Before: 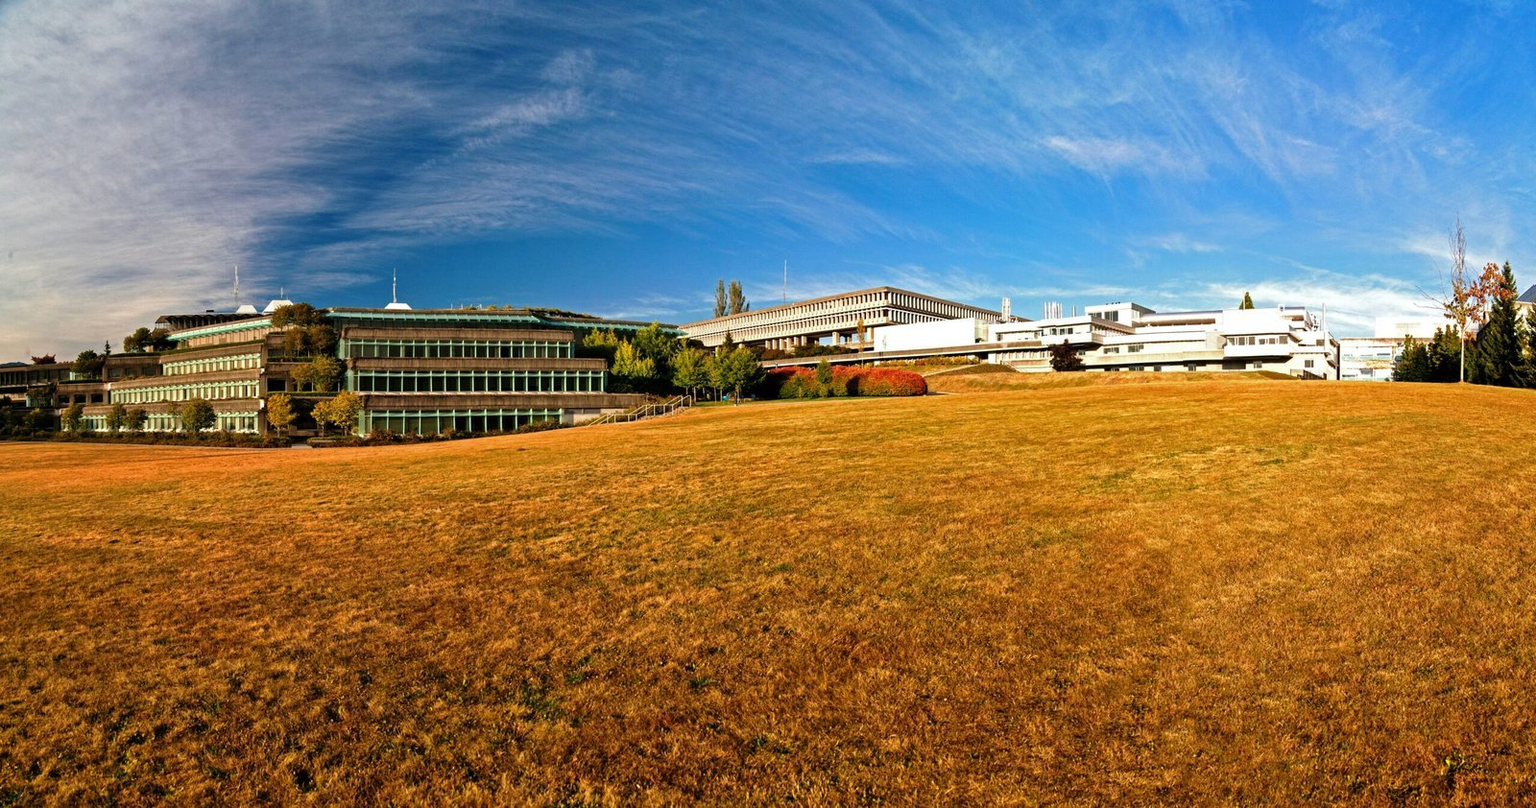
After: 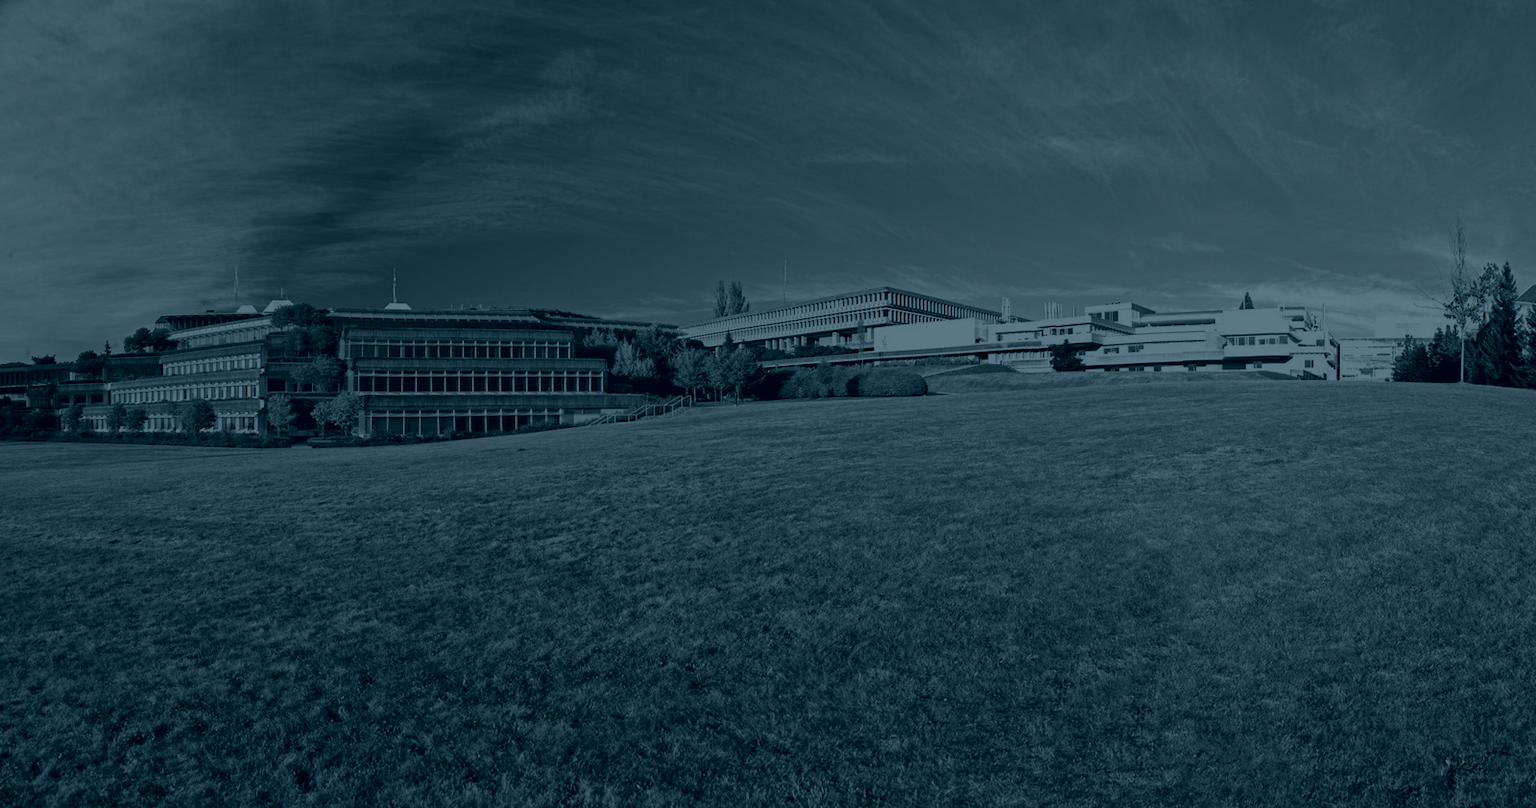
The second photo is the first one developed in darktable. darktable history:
white balance: red 0.924, blue 1.095
contrast brightness saturation: contrast -0.19, saturation 0.19
colorize: hue 194.4°, saturation 29%, source mix 61.75%, lightness 3.98%, version 1
